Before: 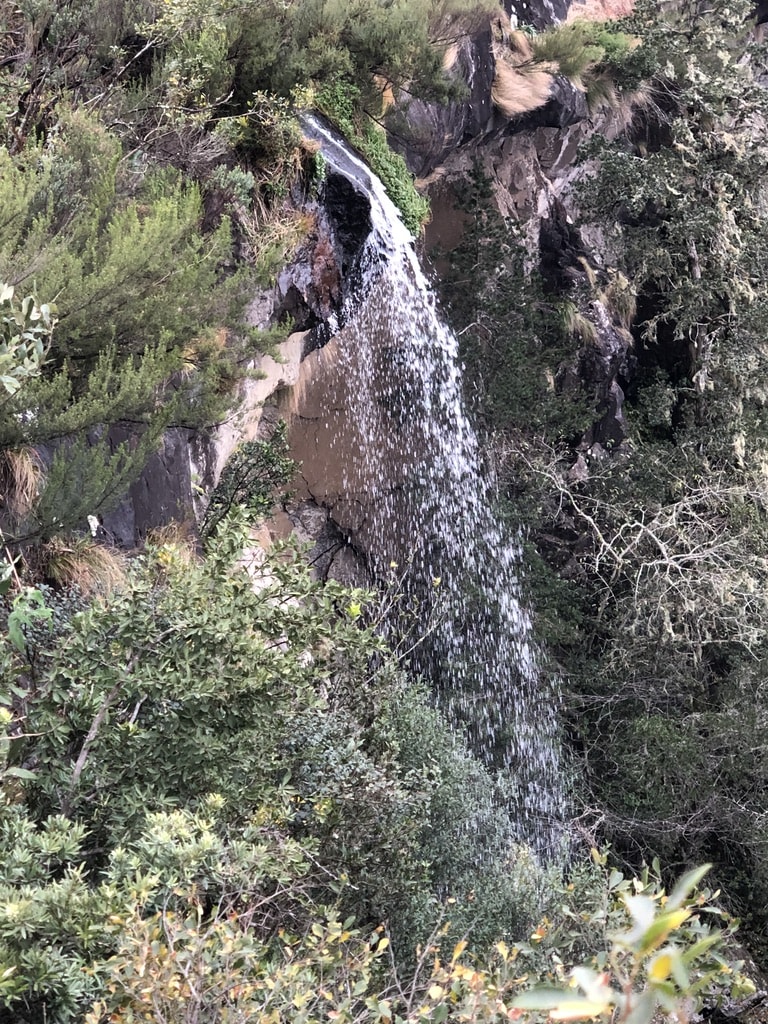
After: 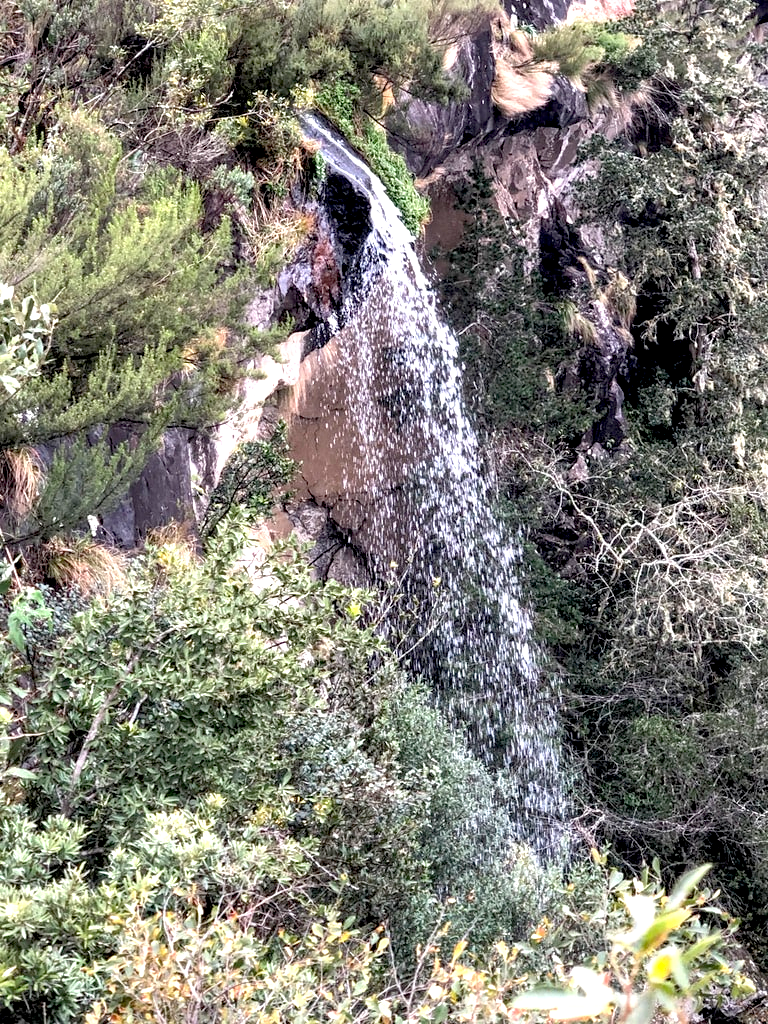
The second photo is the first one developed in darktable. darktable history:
exposure: black level correction 0.012, exposure 0.7 EV, compensate exposure bias true, compensate highlight preservation false
local contrast: on, module defaults
